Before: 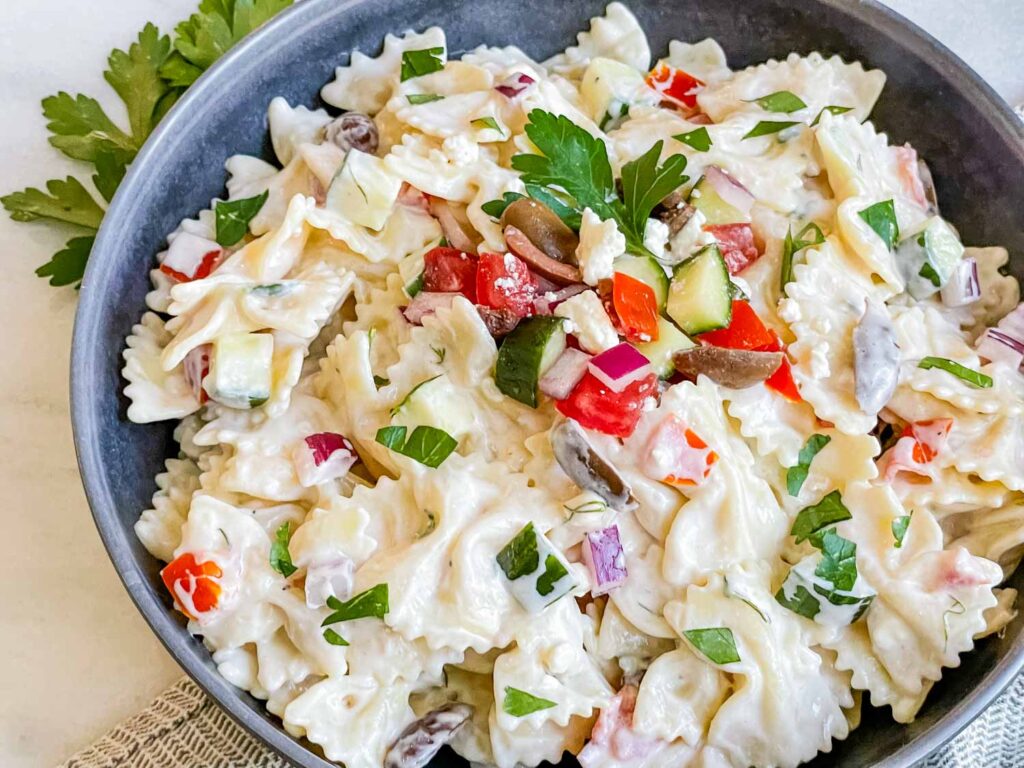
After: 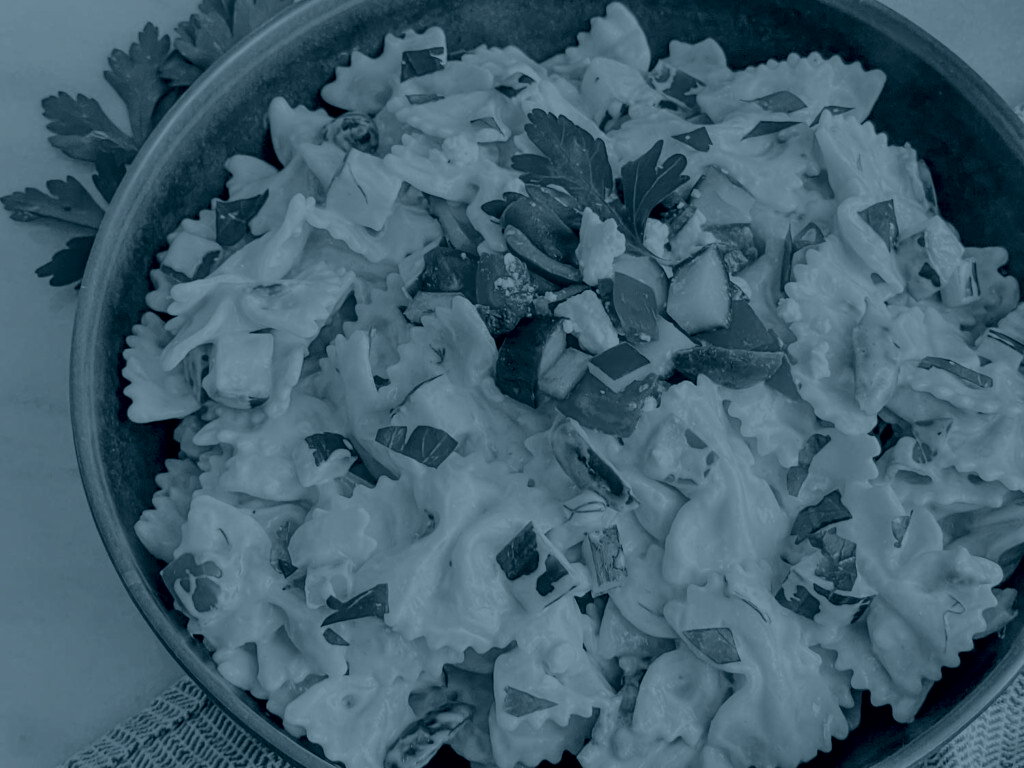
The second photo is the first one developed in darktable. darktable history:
colorize: hue 194.4°, saturation 29%, source mix 61.75%, lightness 3.98%, version 1
exposure: exposure 0.191 EV, compensate highlight preservation false
